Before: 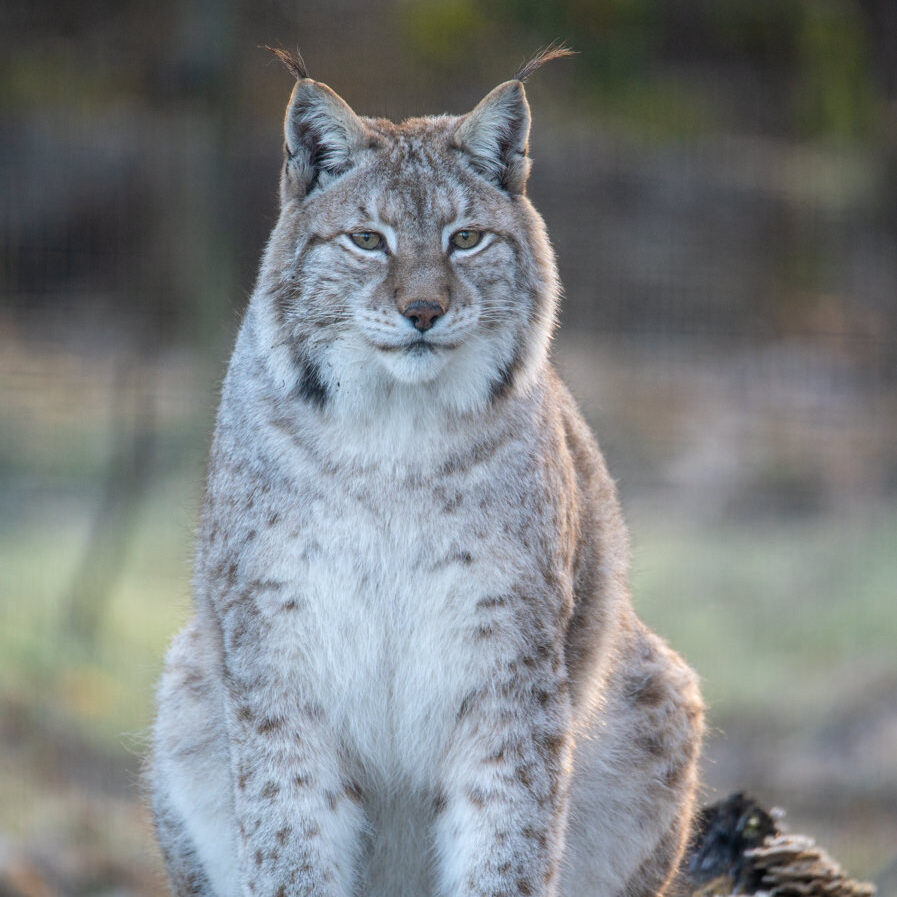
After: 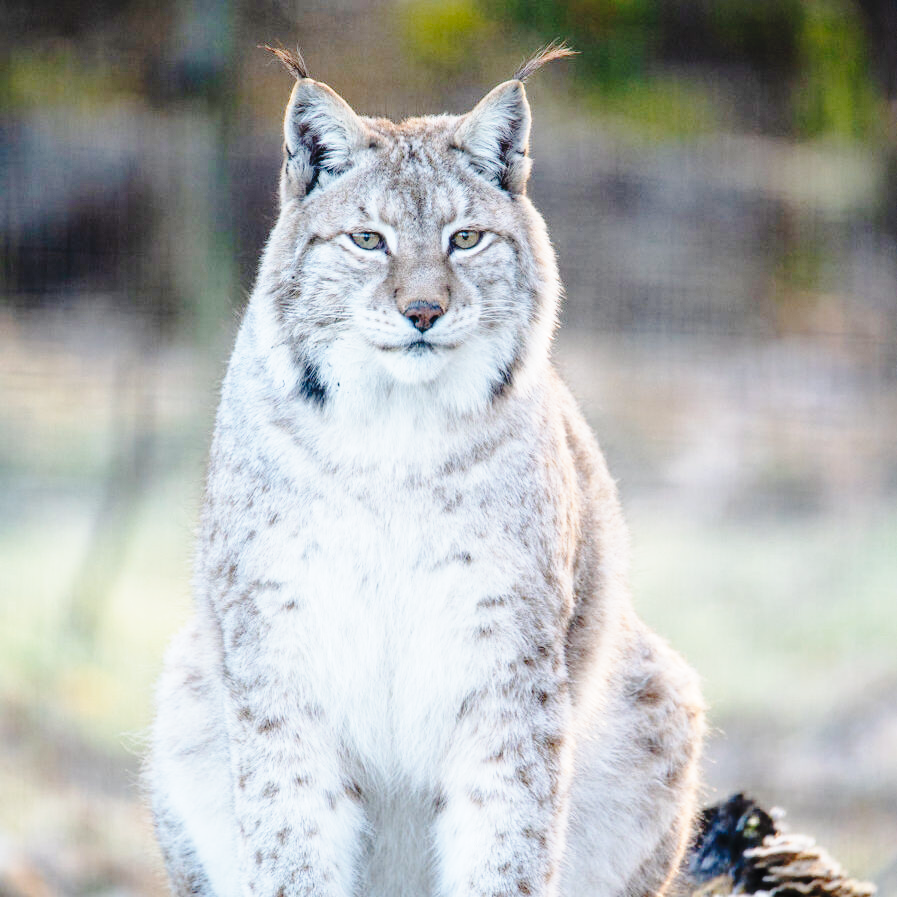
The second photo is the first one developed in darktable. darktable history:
base curve: curves: ch0 [(0, 0) (0.028, 0.03) (0.121, 0.232) (0.46, 0.748) (0.859, 0.968) (1, 1)], preserve colors none
tone curve: curves: ch0 [(0, 0) (0.003, 0.015) (0.011, 0.019) (0.025, 0.027) (0.044, 0.041) (0.069, 0.055) (0.1, 0.079) (0.136, 0.099) (0.177, 0.149) (0.224, 0.216) (0.277, 0.292) (0.335, 0.383) (0.399, 0.474) (0.468, 0.556) (0.543, 0.632) (0.623, 0.711) (0.709, 0.789) (0.801, 0.871) (0.898, 0.944) (1, 1)], preserve colors none
